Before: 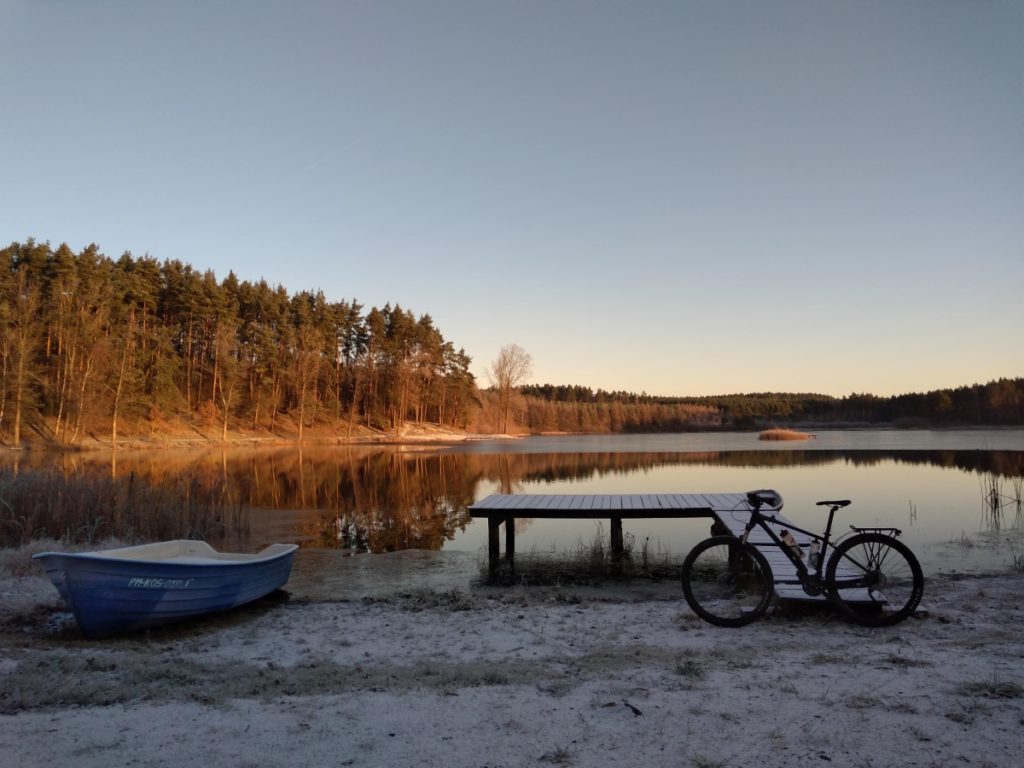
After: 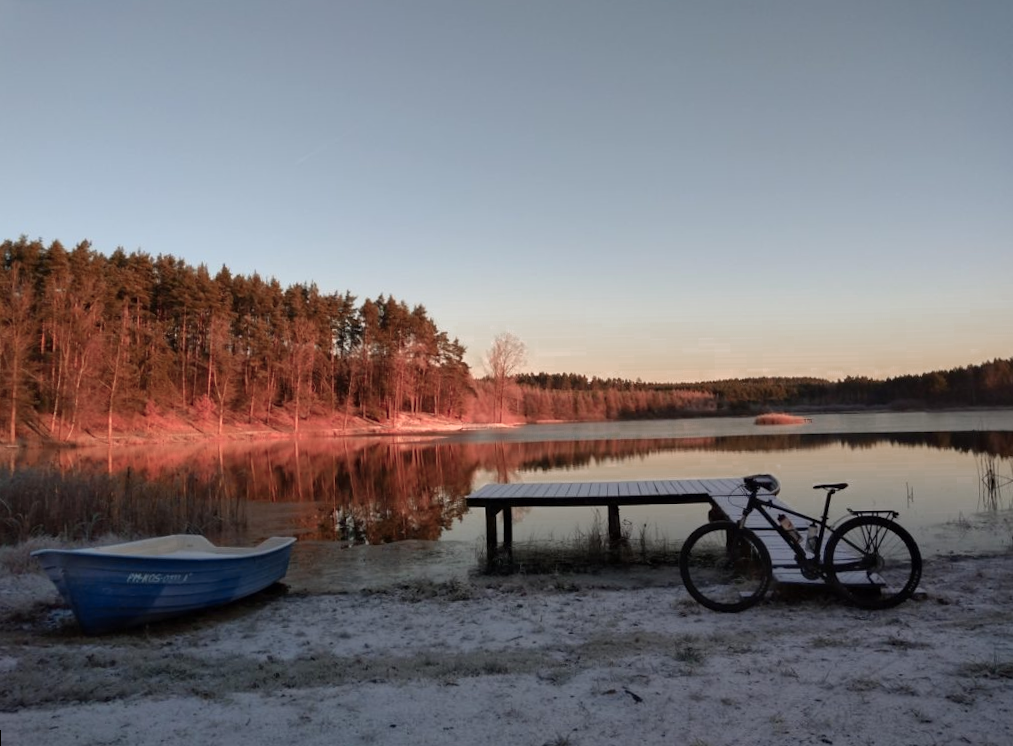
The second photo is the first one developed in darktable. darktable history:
rotate and perspective: rotation -1°, crop left 0.011, crop right 0.989, crop top 0.025, crop bottom 0.975
color zones: curves: ch0 [(0.006, 0.385) (0.143, 0.563) (0.243, 0.321) (0.352, 0.464) (0.516, 0.456) (0.625, 0.5) (0.75, 0.5) (0.875, 0.5)]; ch1 [(0, 0.5) (0.134, 0.504) (0.246, 0.463) (0.421, 0.515) (0.5, 0.56) (0.625, 0.5) (0.75, 0.5) (0.875, 0.5)]; ch2 [(0, 0.5) (0.131, 0.426) (0.307, 0.289) (0.38, 0.188) (0.513, 0.216) (0.625, 0.548) (0.75, 0.468) (0.838, 0.396) (0.971, 0.311)]
